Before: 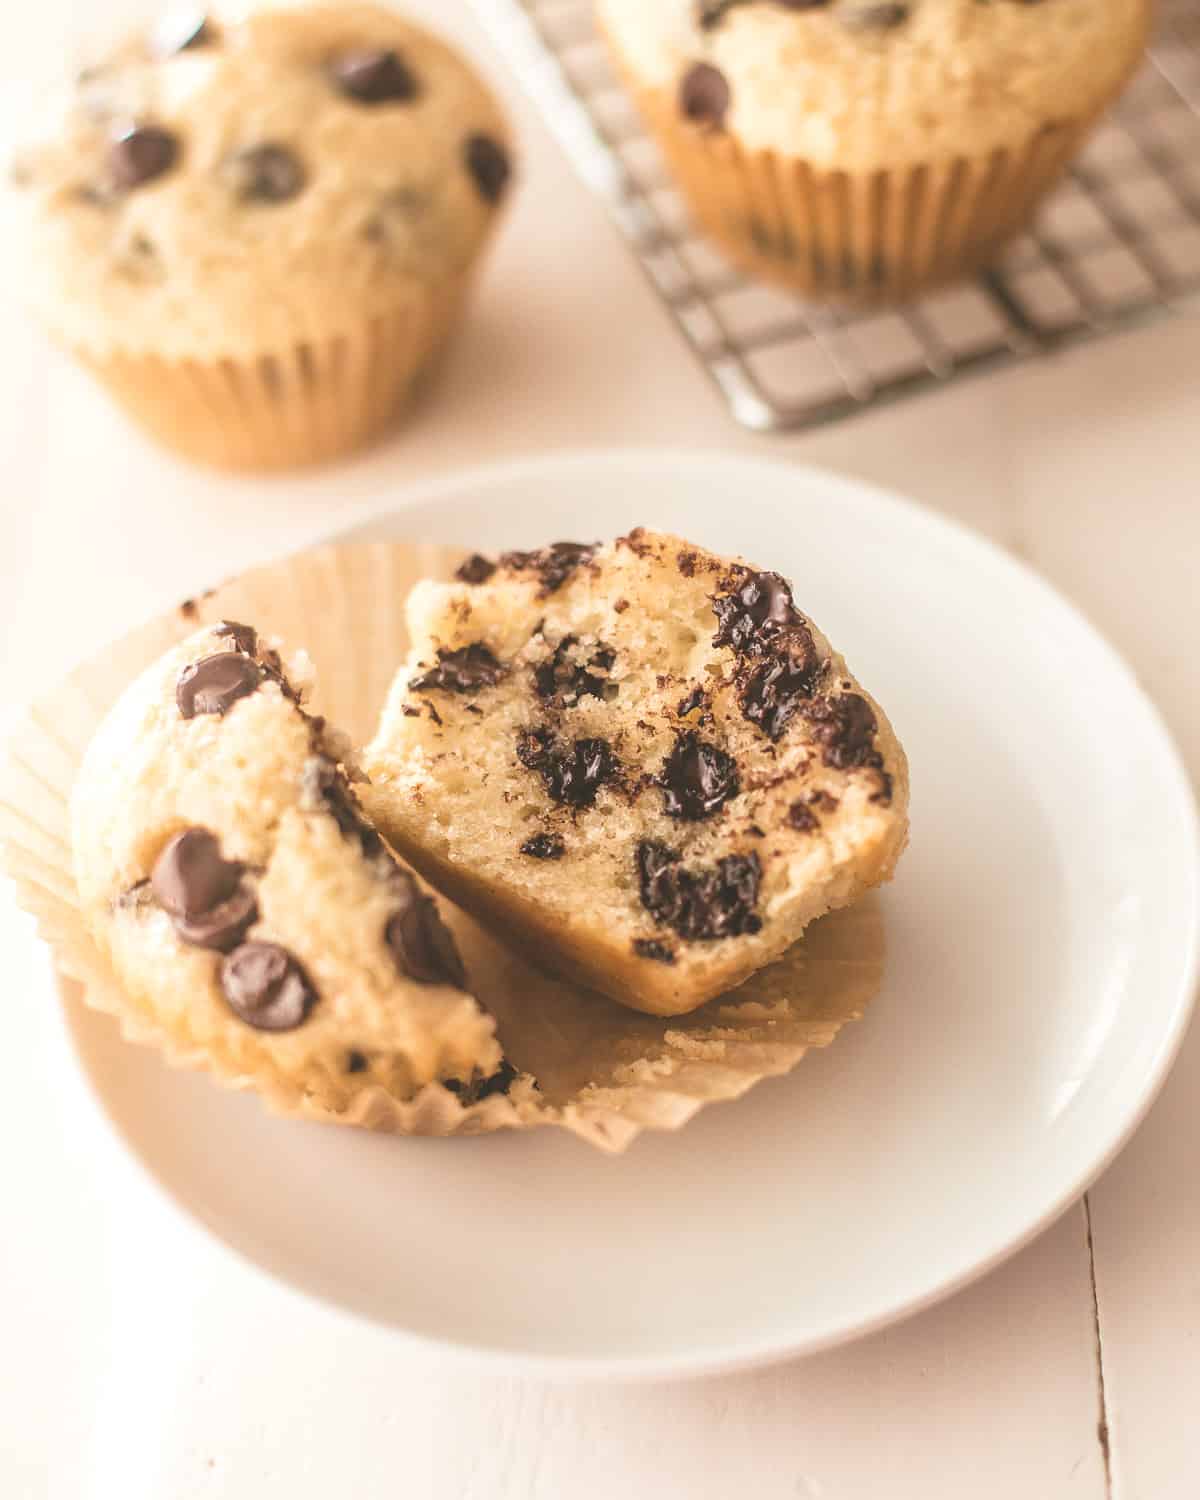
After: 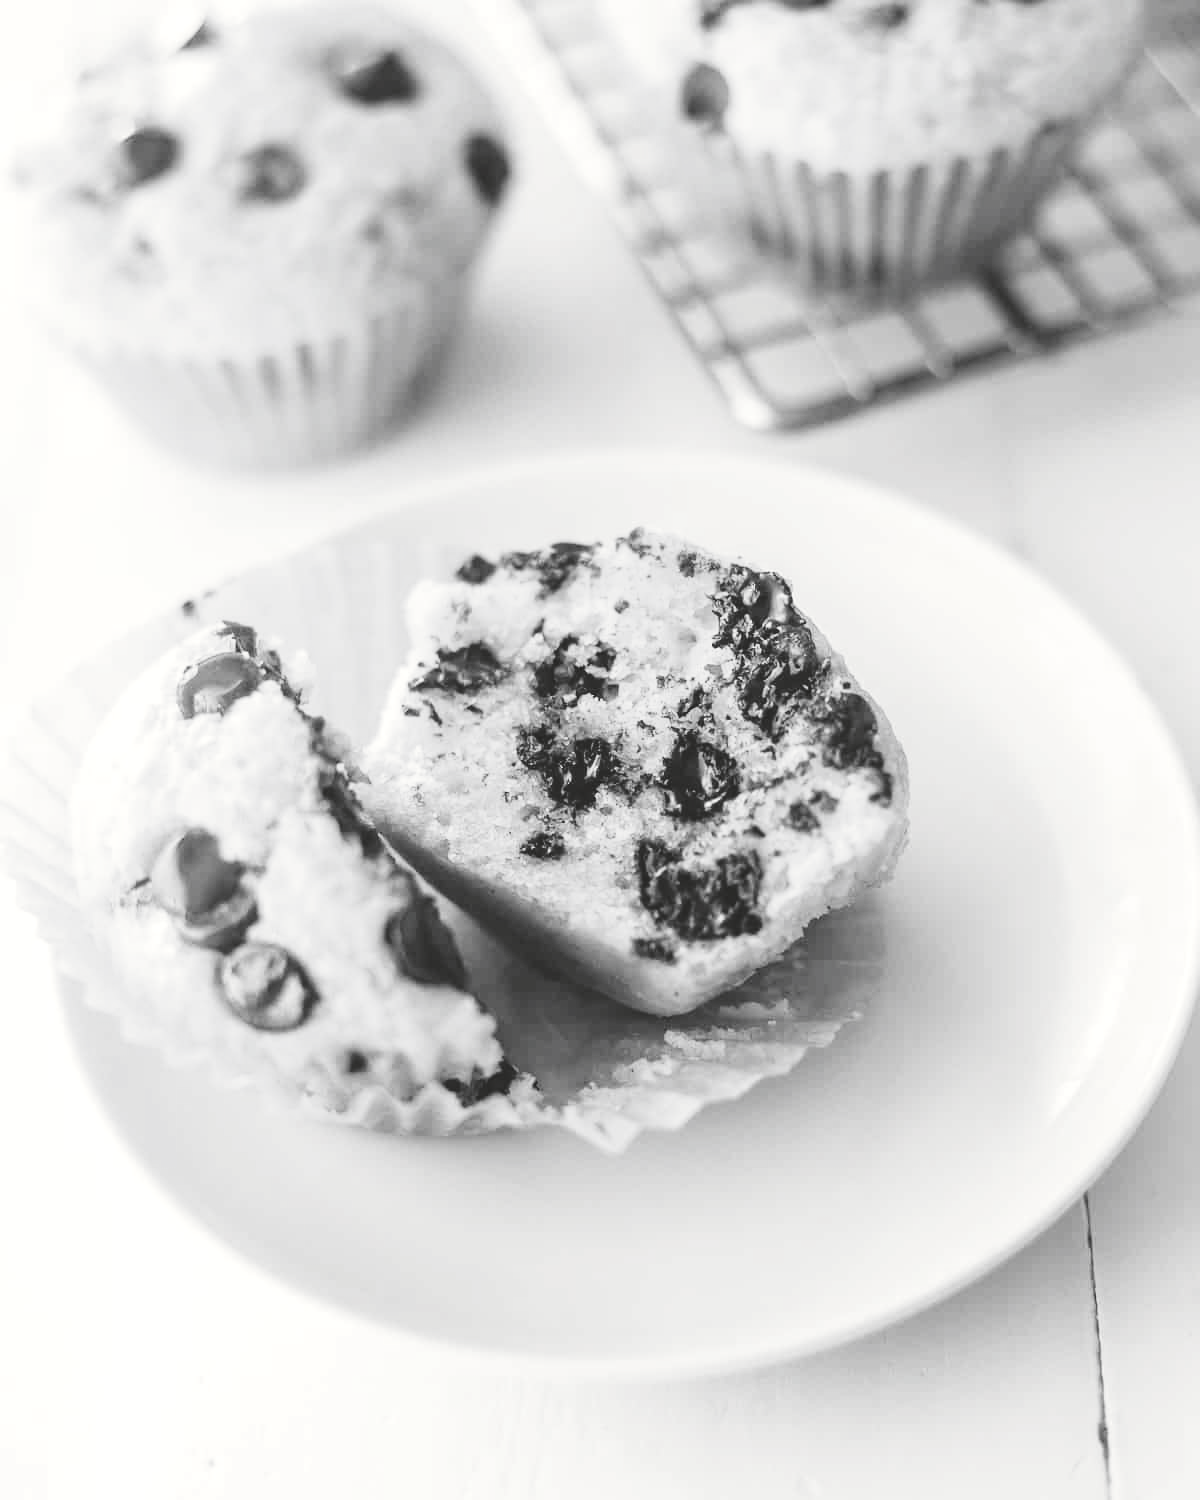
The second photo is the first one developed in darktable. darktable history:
tone curve: curves: ch0 [(0, 0) (0.003, 0.108) (0.011, 0.108) (0.025, 0.108) (0.044, 0.113) (0.069, 0.113) (0.1, 0.121) (0.136, 0.136) (0.177, 0.16) (0.224, 0.192) (0.277, 0.246) (0.335, 0.324) (0.399, 0.419) (0.468, 0.518) (0.543, 0.622) (0.623, 0.721) (0.709, 0.815) (0.801, 0.893) (0.898, 0.949) (1, 1)], preserve colors none
color look up table: target L [84.2, 87.41, 80.24, 80.97, 75.88, 49.64, 63.22, 64.23, 69.61, 40.18, 53.98, 48.04, 45.36, 30.01, 20.79, 2.742, 200.91, 88.12, 84.2, 67, 65.49, 64.74, 63.98, 56.58, 67, 53.5, 30.59, 22.16, 87.05, 84.2, 68.99, 63.98, 78.43, 72.58, 78.8, 58.12, 43.73, 31.74, 31.46, 27.53, 31.46, 100, 88.12, 89.53, 78.43, 84.56, 58.12, 46.7, 52.41], target a [0, -0.001, -0.001, -0.002, -0.001, 0.001, 0, 0.001, 0, 0.001 ×5, 0, -0.307, 0, -0.003, 0 ×5, 0.001, 0, 0.001, 0.001, 0, 0, 0, 0.001, 0, 0, 0, -0.001, 0.001 ×4, 0, 0.001, -0.286, -0.003, -0.002, 0, -0.001, 0.001, 0.001, 0], target b [0.002, 0.002, 0.003, 0.025, 0.003, -0.004, 0.002, -0.004, 0.003, -0.004, -0.005, -0.004, -0.004, -0.004, 0.006, 3.782, -0.001, 0.025, 0.002, 0.002, 0.002, -0.004, 0.002, -0.004, 0.002, -0.005, -0.004, -0.001, 0.001, 0.002, -0.004, 0.002, 0.002, 0.002, 0.003, -0.004 ×4, -0.001, -0.004, 3.598, 0.025, 0.025, 0.002, 0.002, -0.004, -0.004, 0.002], num patches 49
